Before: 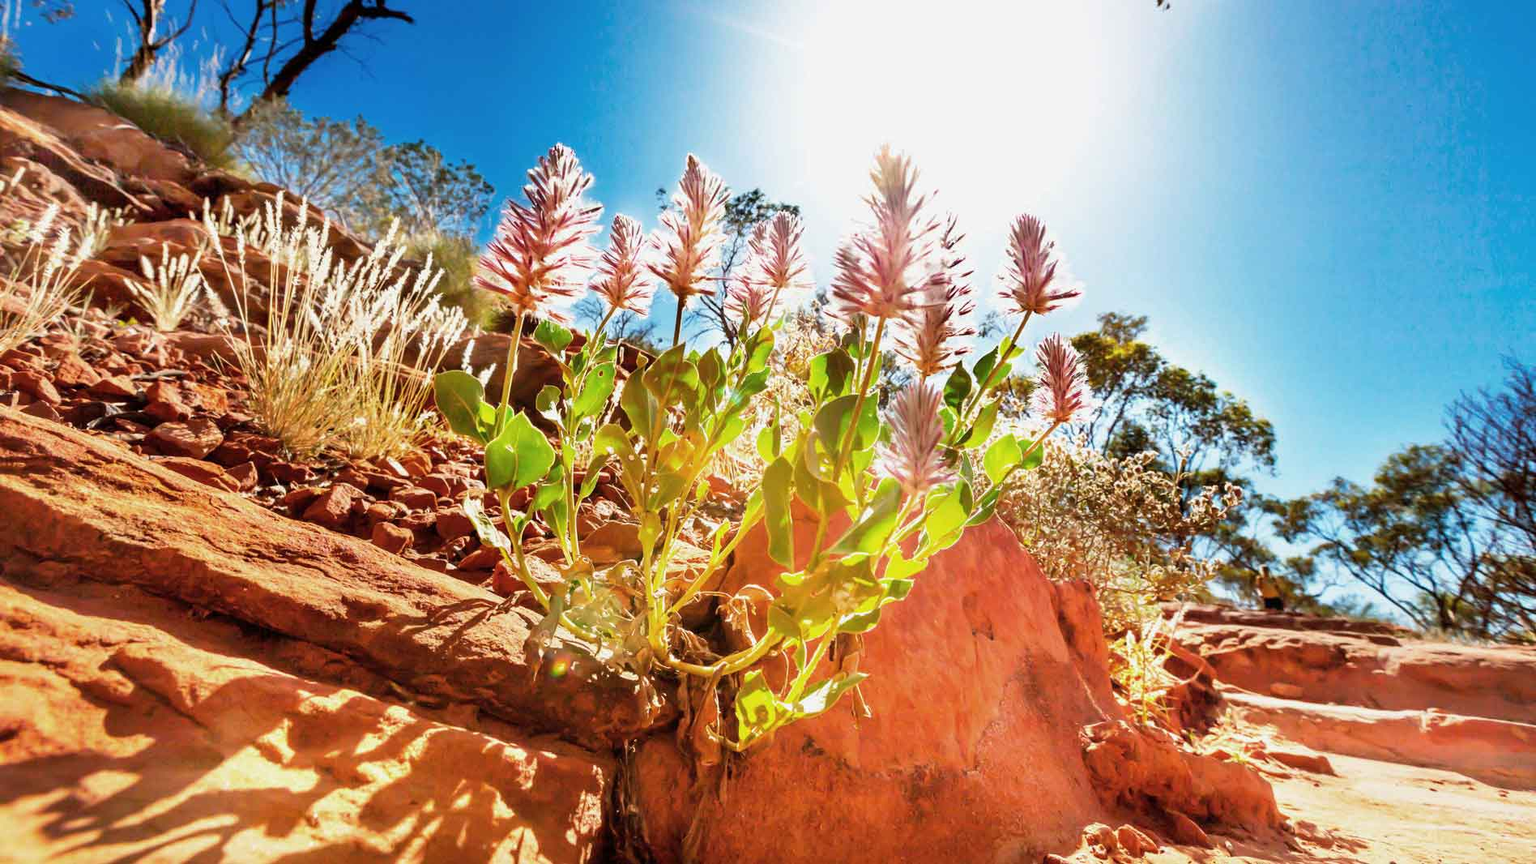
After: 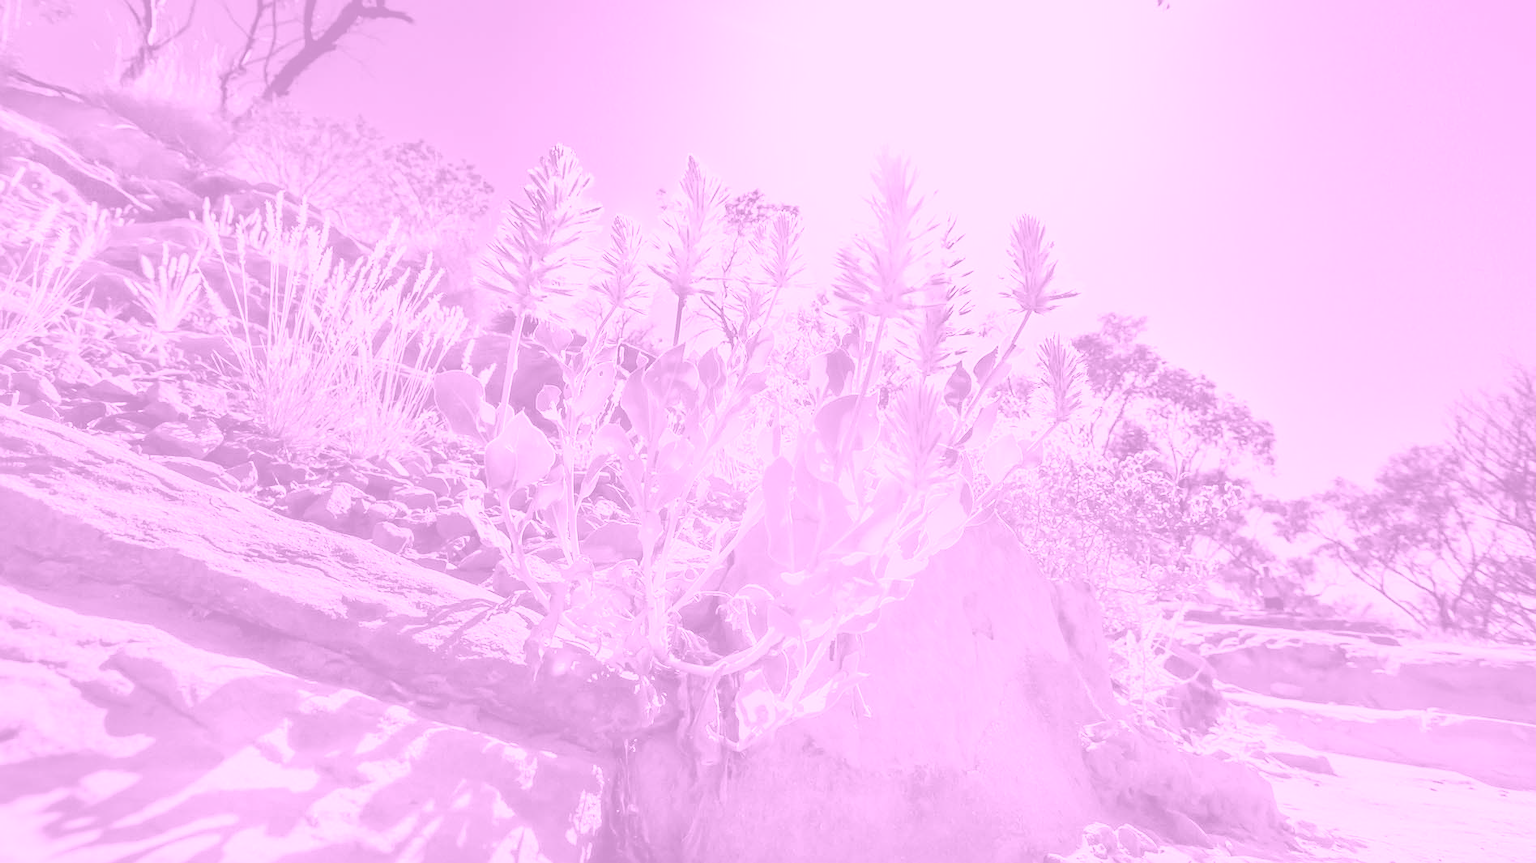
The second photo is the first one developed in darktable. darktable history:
sharpen: radius 0.969, amount 0.604
colorize: hue 331.2°, saturation 75%, source mix 30.28%, lightness 70.52%, version 1
